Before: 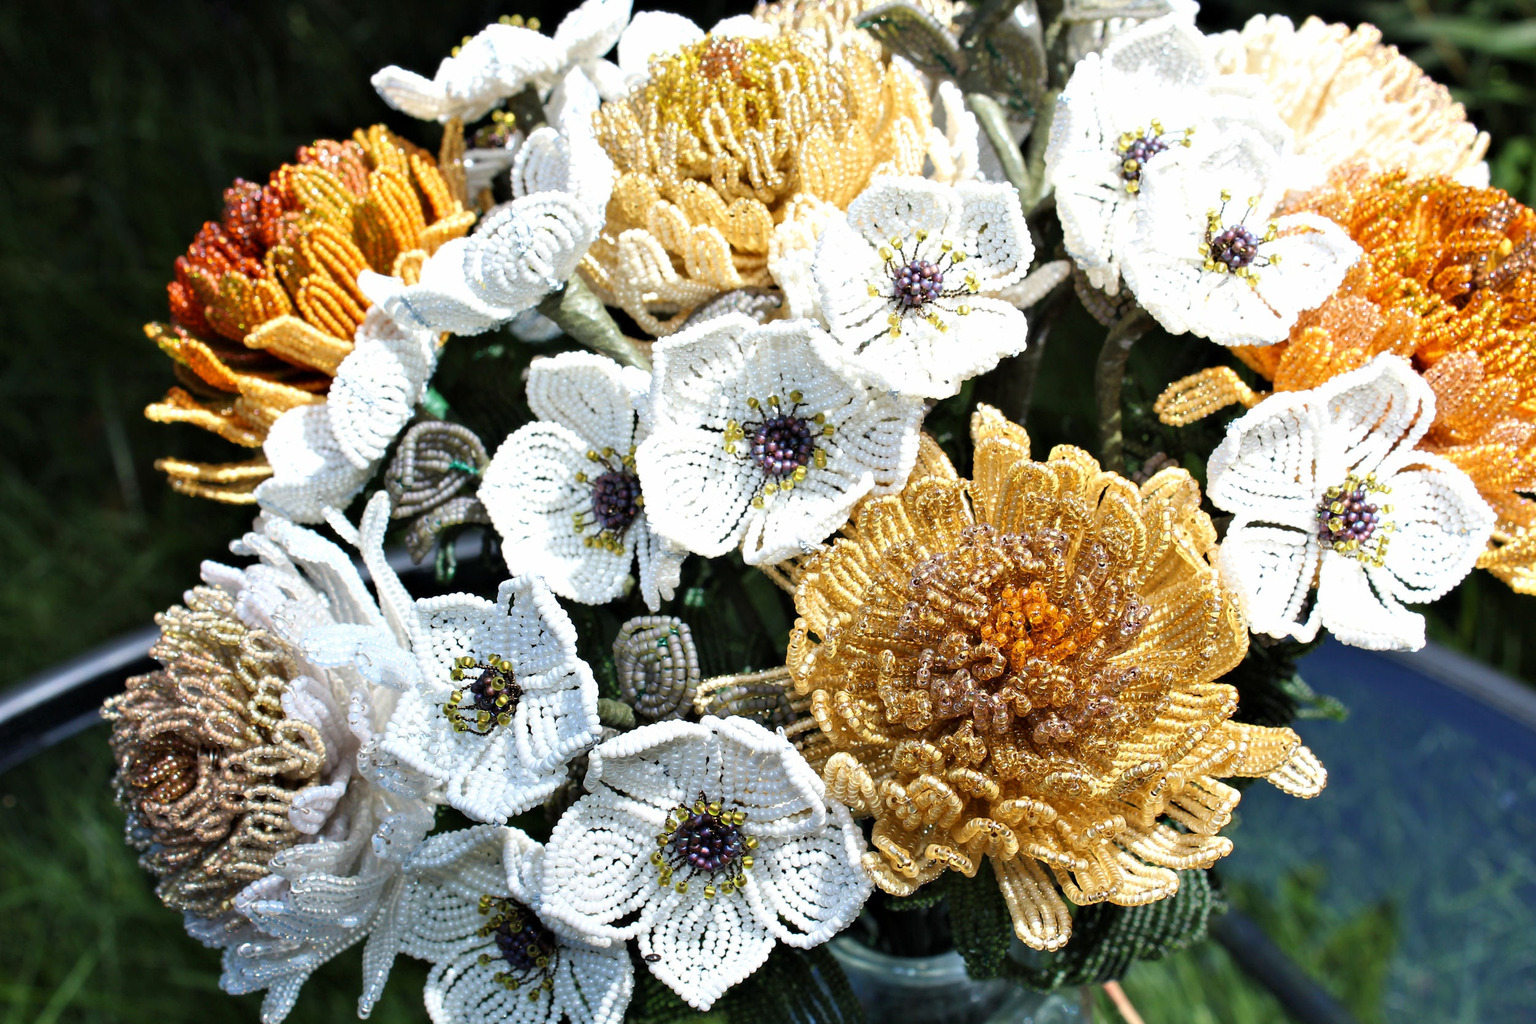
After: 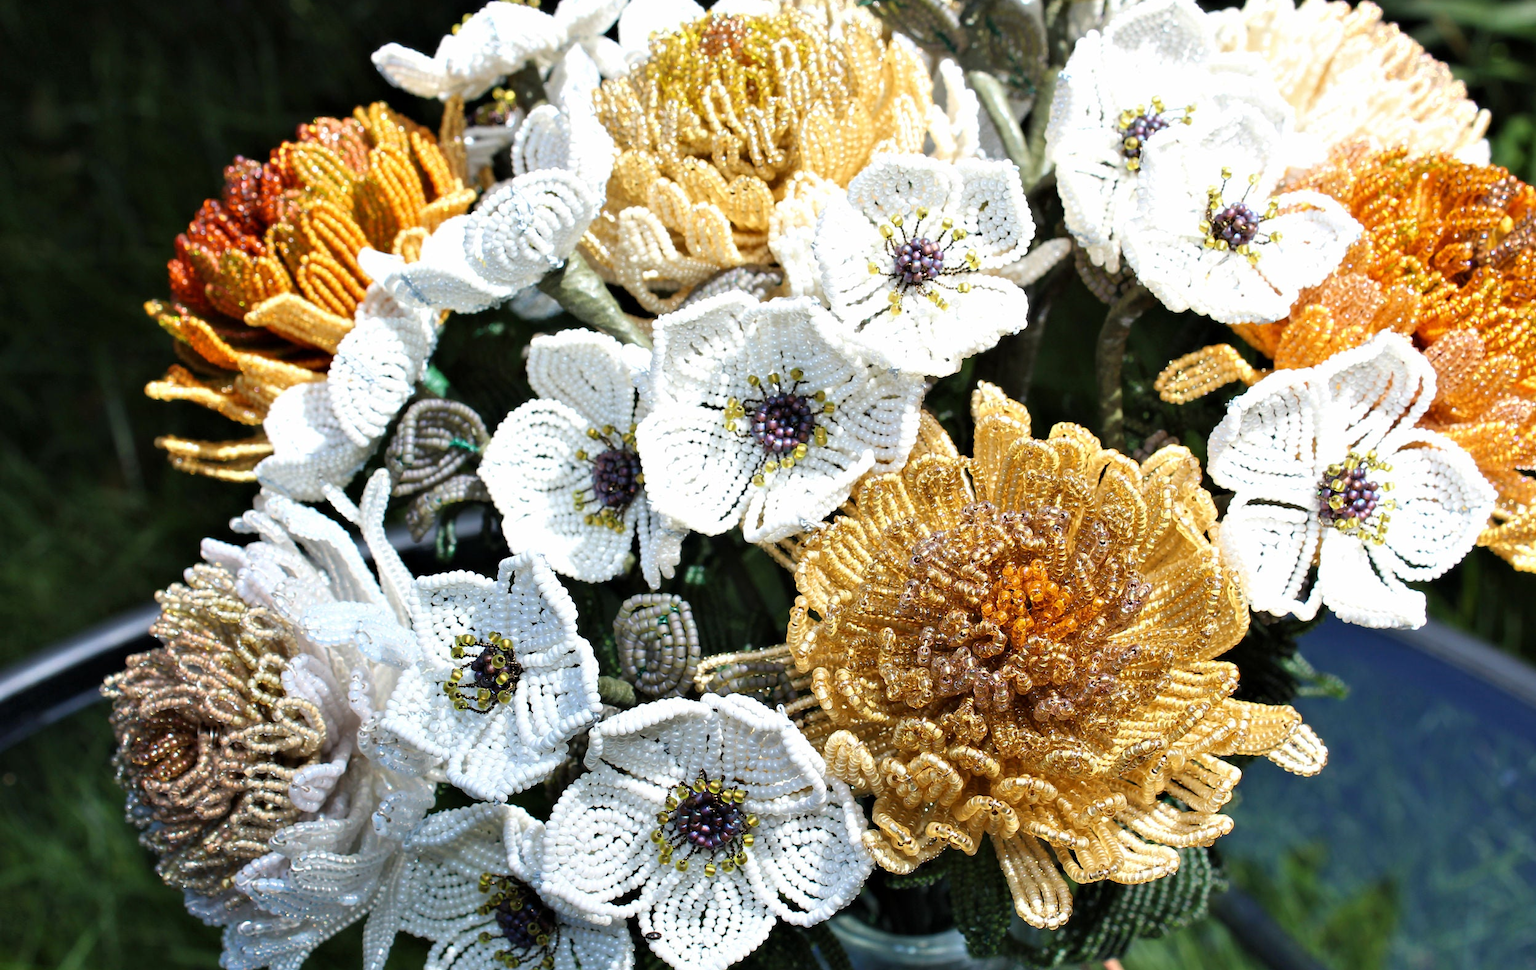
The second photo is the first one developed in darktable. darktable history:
crop and rotate: top 2.233%, bottom 3.032%
contrast equalizer: y [[0.5 ×6], [0.5 ×6], [0.5, 0.5, 0.501, 0.545, 0.707, 0.863], [0 ×6], [0 ×6]], mix -1
